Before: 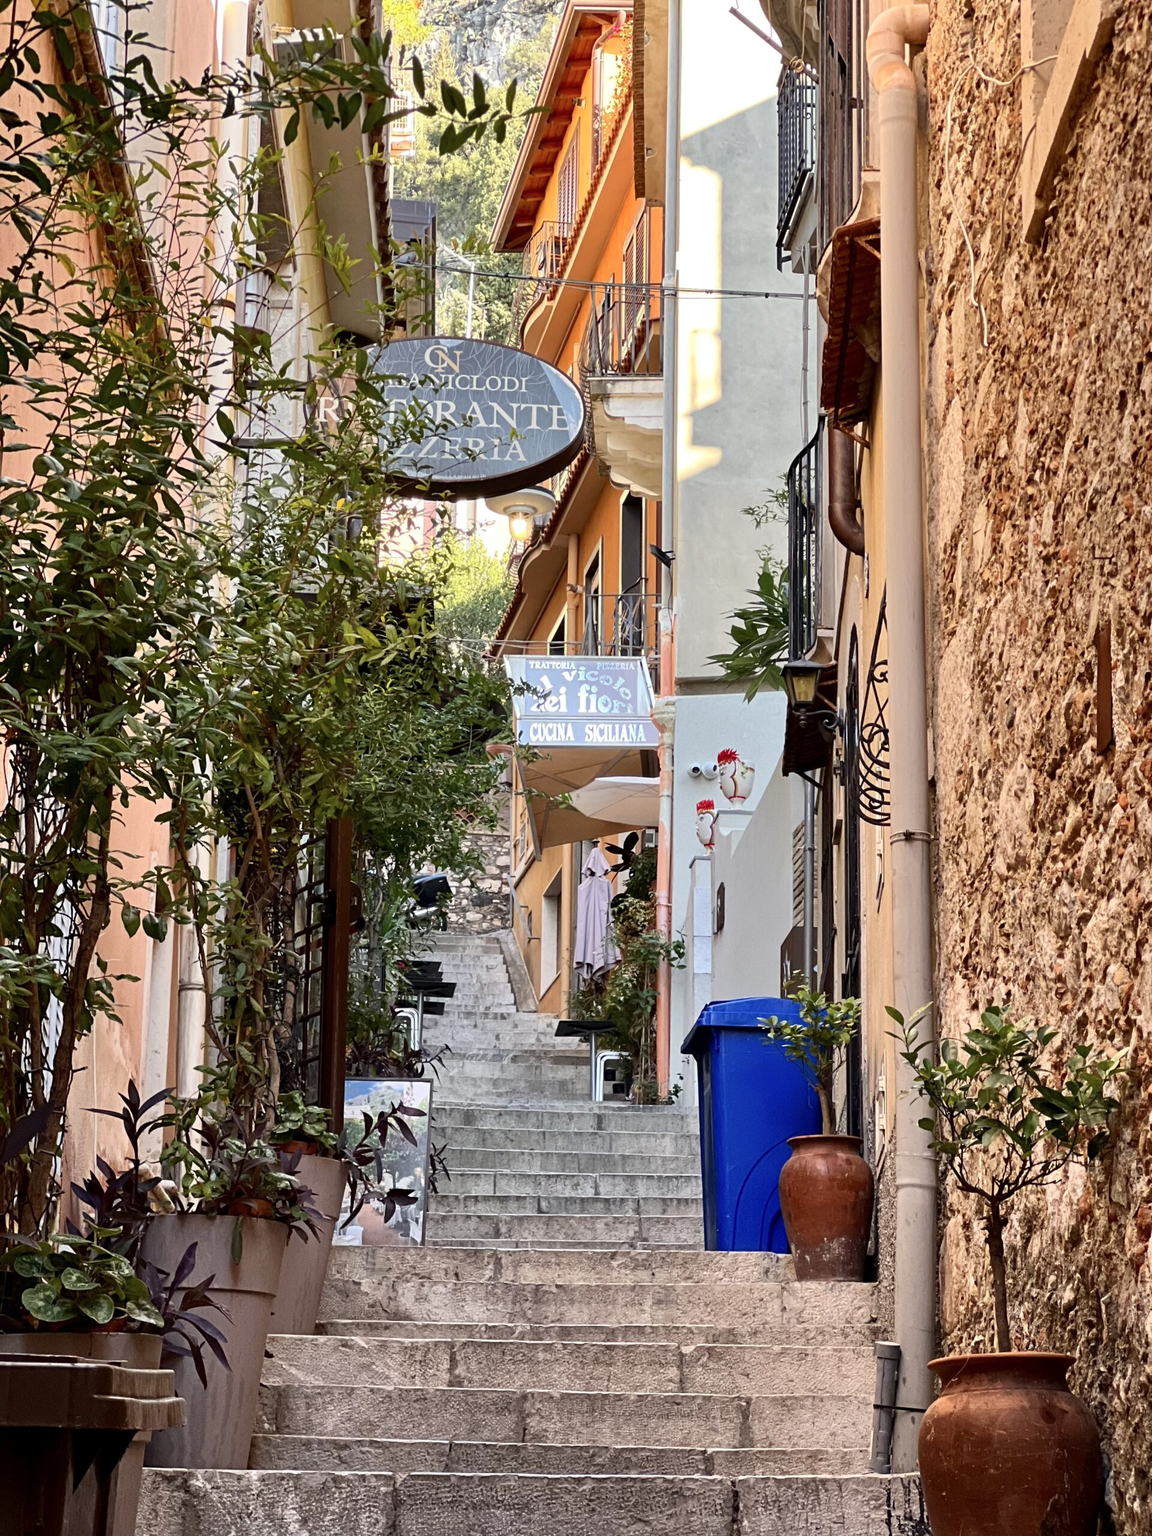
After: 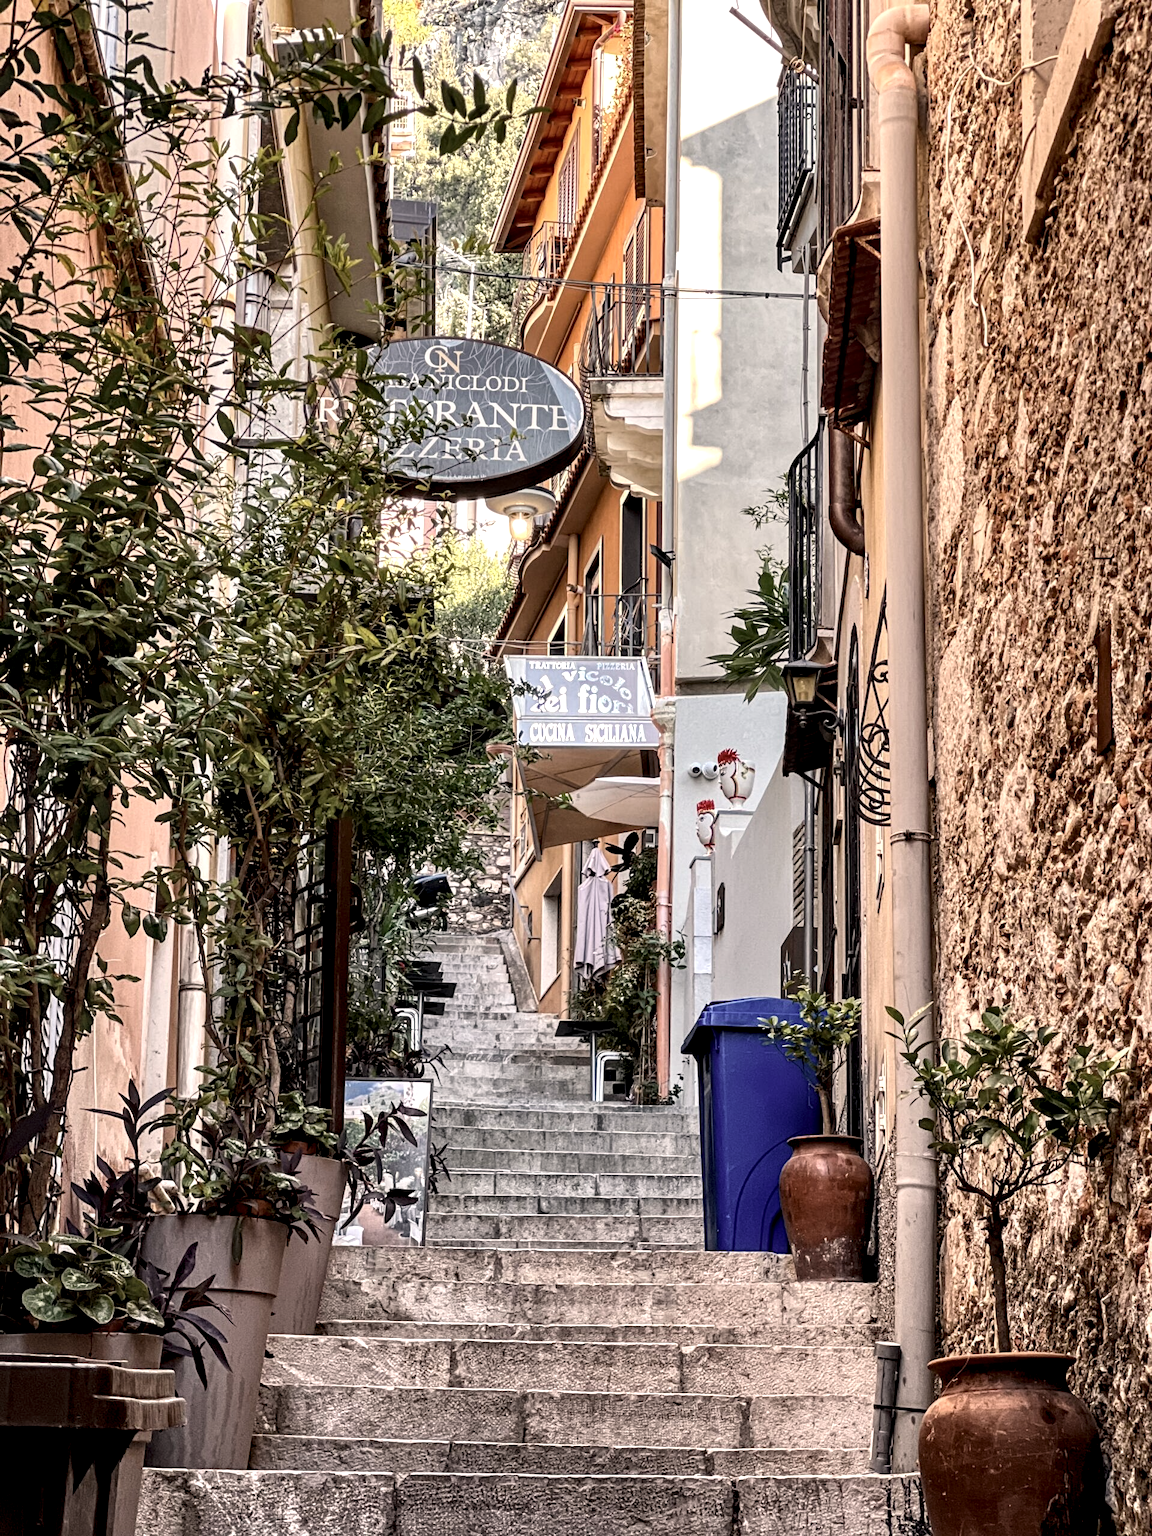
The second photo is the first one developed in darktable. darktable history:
color correction: highlights a* 5.51, highlights b* 5.21, saturation 0.65
local contrast: highlights 77%, shadows 56%, detail 174%, midtone range 0.434
